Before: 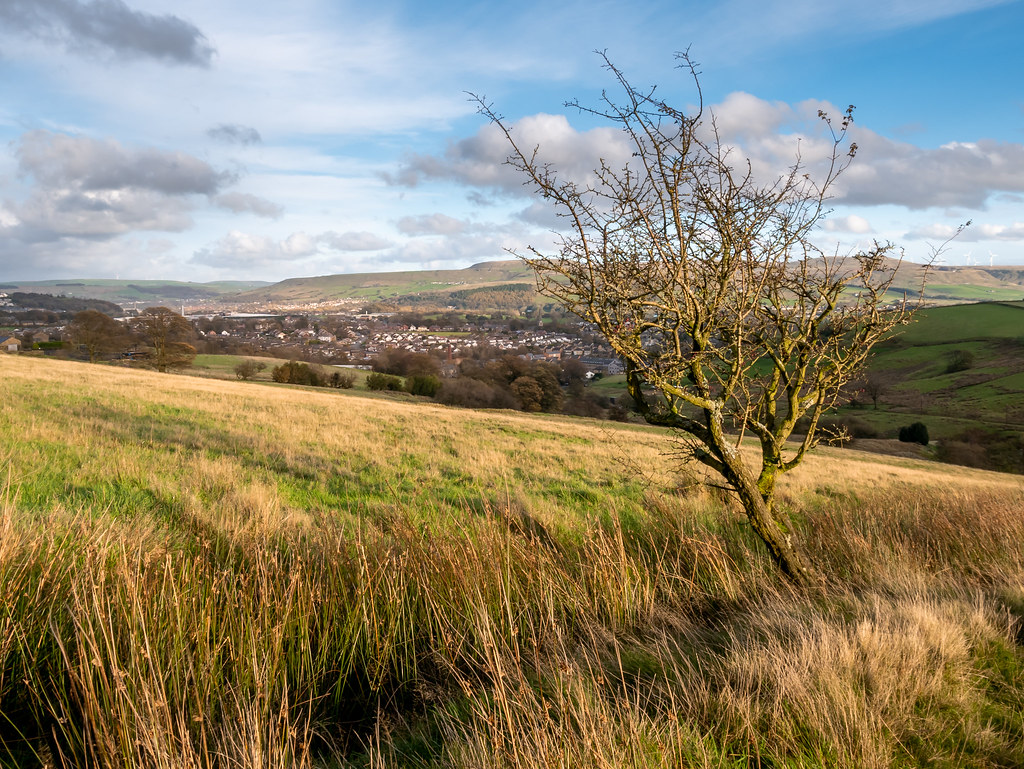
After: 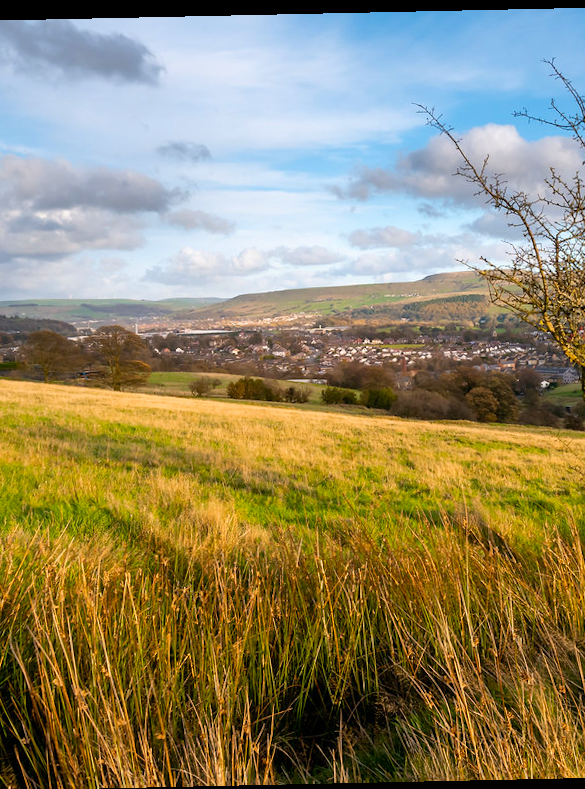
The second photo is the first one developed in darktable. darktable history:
crop: left 5.114%, right 38.589%
color balance rgb: perceptual saturation grading › global saturation 20%, global vibrance 20%
rotate and perspective: rotation -1.24°, automatic cropping off
